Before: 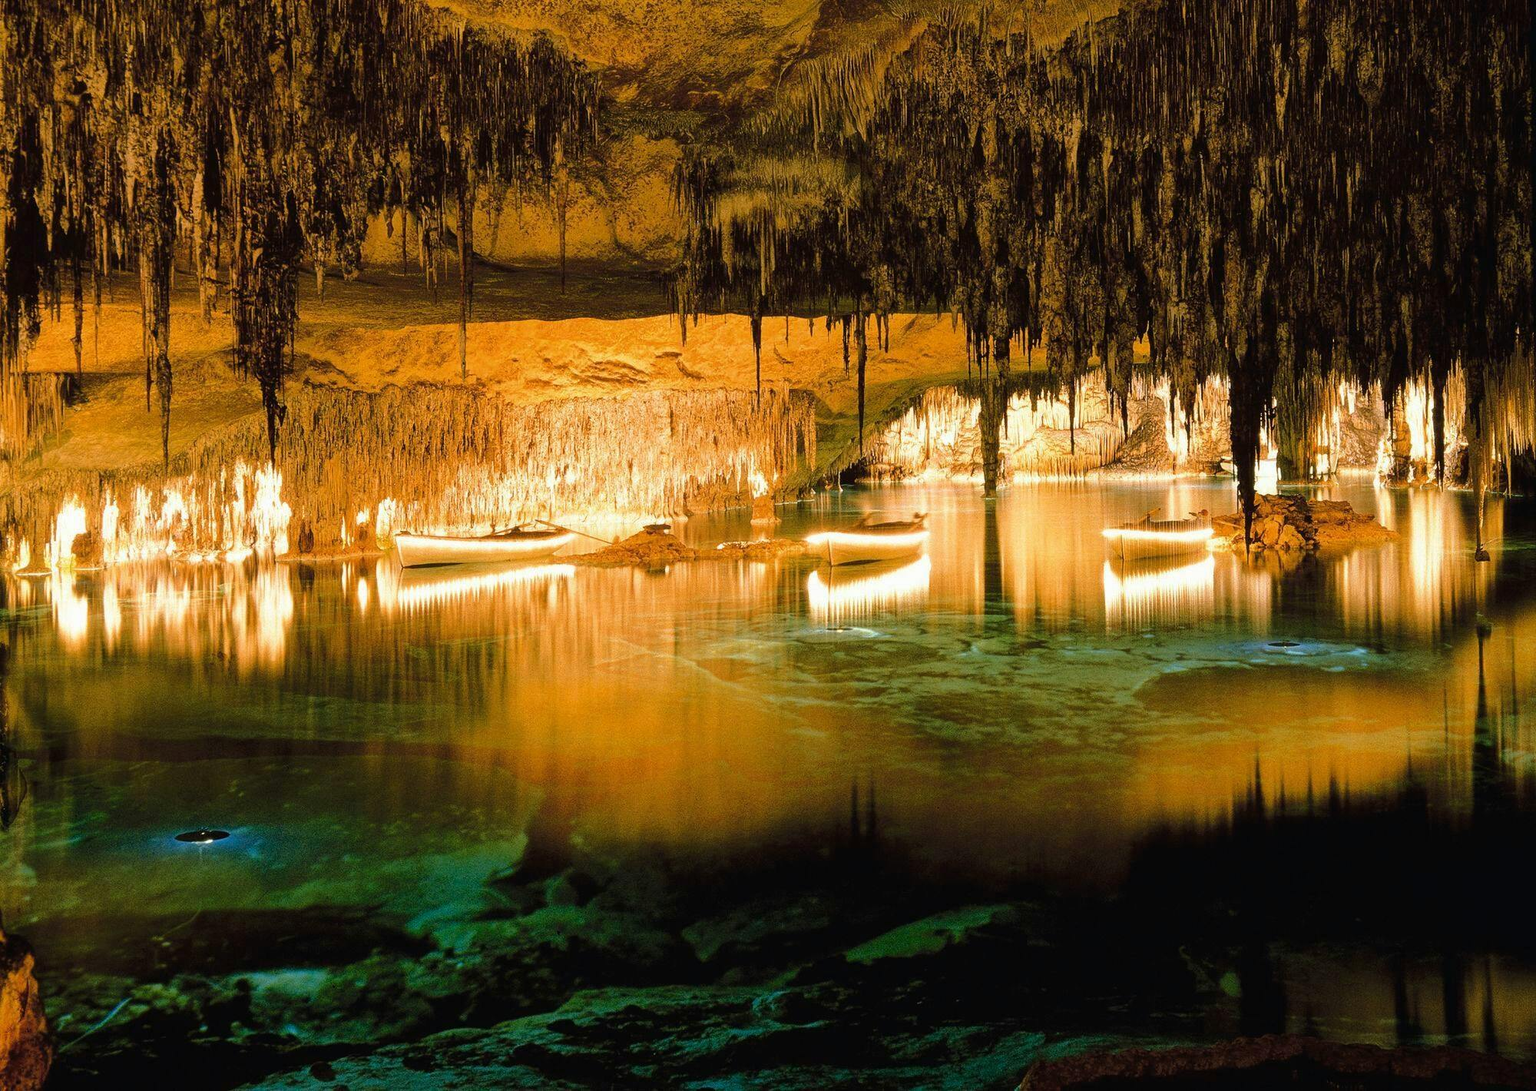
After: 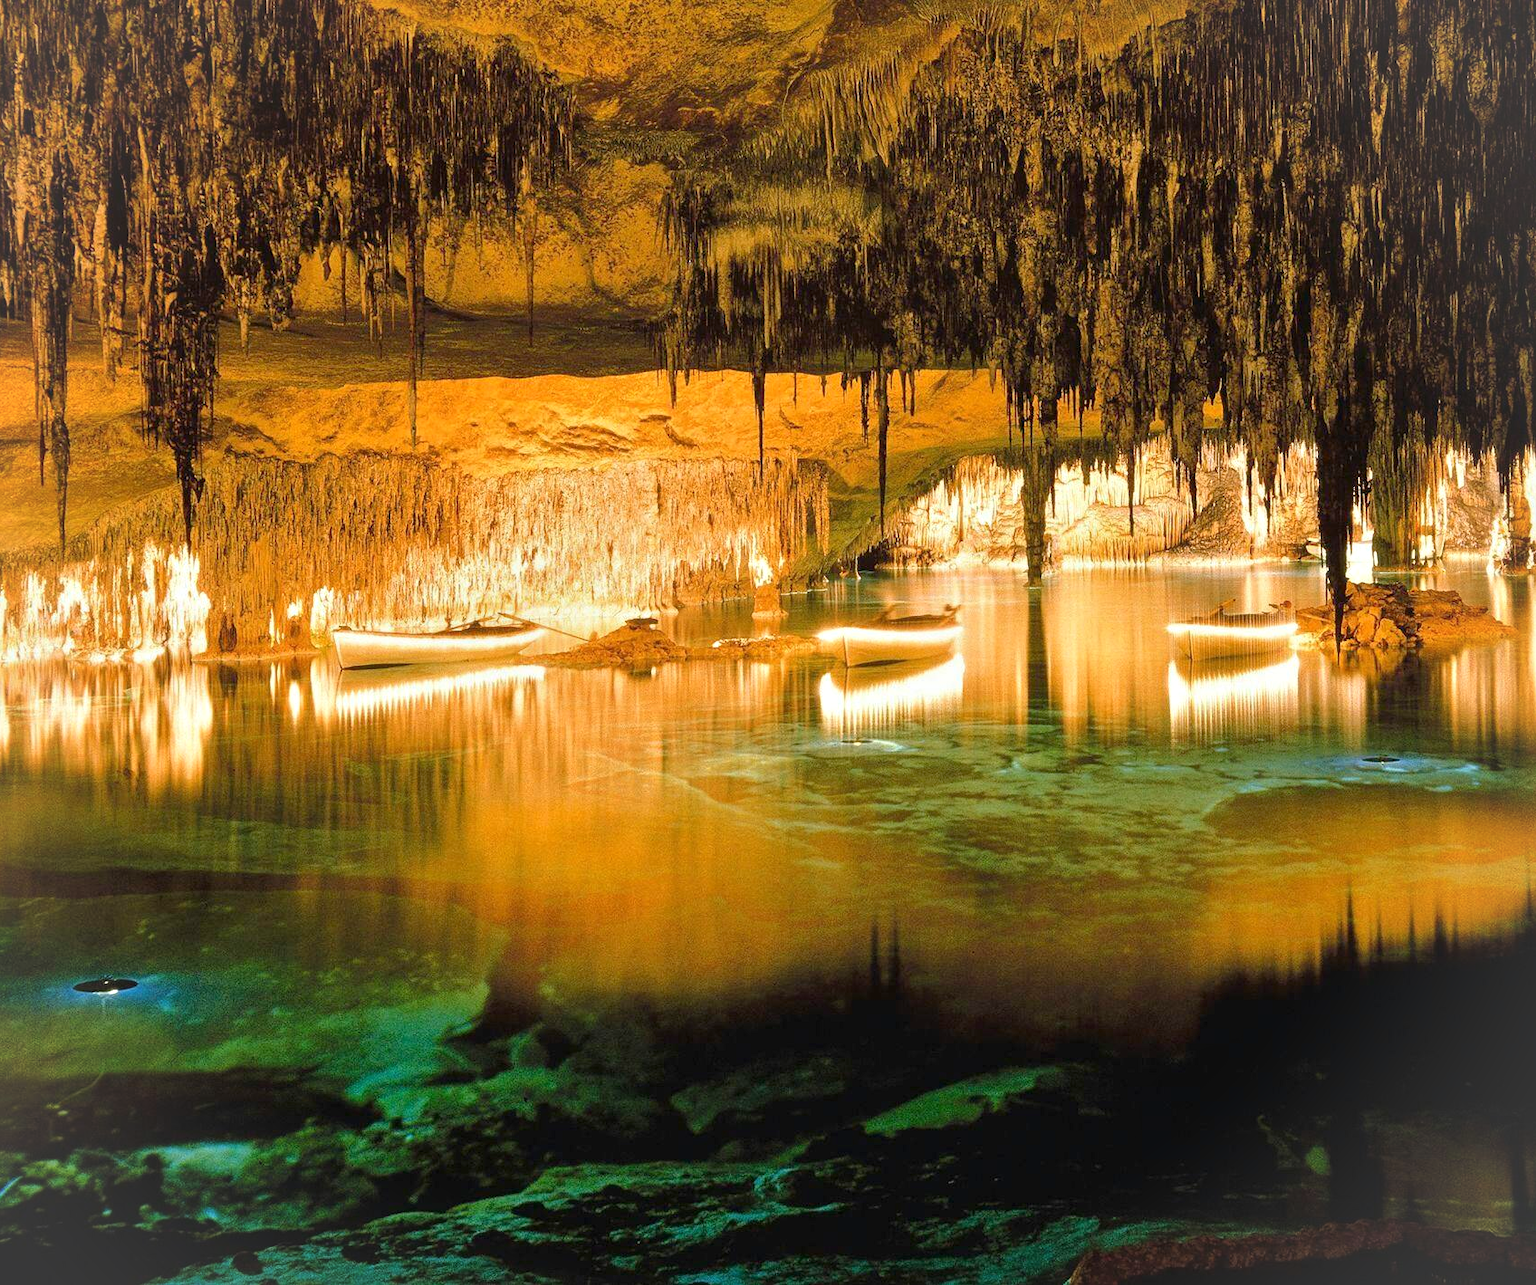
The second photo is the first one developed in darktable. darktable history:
tone equalizer: -8 EV 0.981 EV, -7 EV 0.994 EV, -6 EV 1.02 EV, -5 EV 0.988 EV, -4 EV 1.04 EV, -3 EV 0.721 EV, -2 EV 0.503 EV, -1 EV 0.228 EV
vignetting: brightness 0.036, saturation 0, dithering 16-bit output
crop: left 7.365%, right 7.808%
